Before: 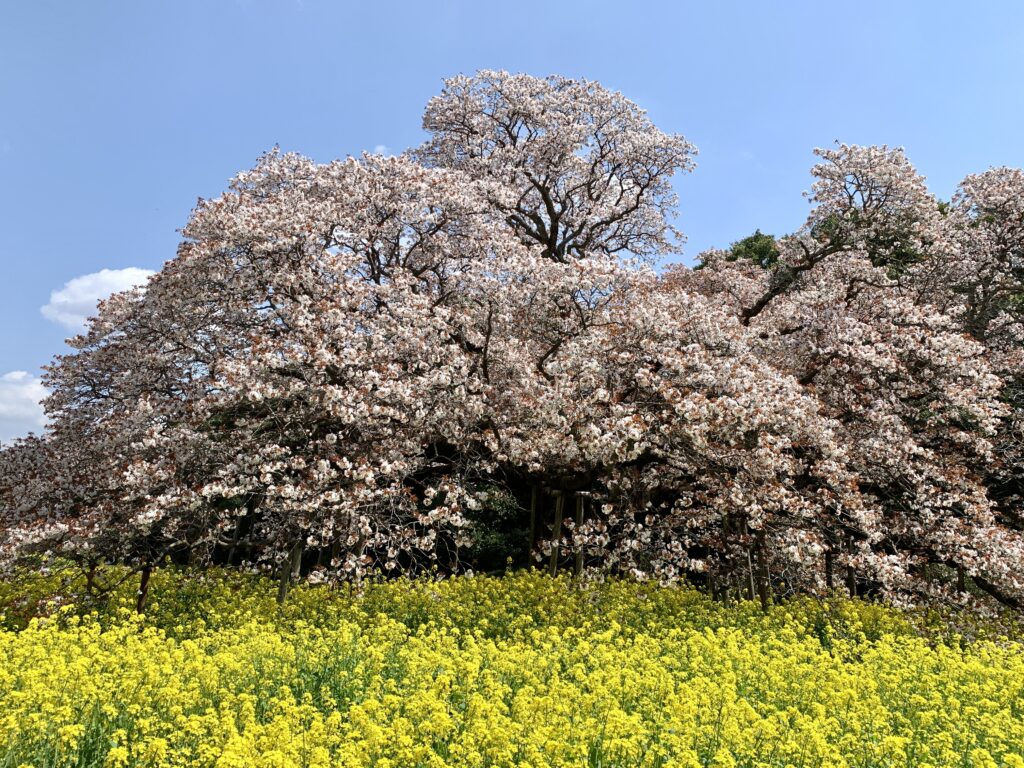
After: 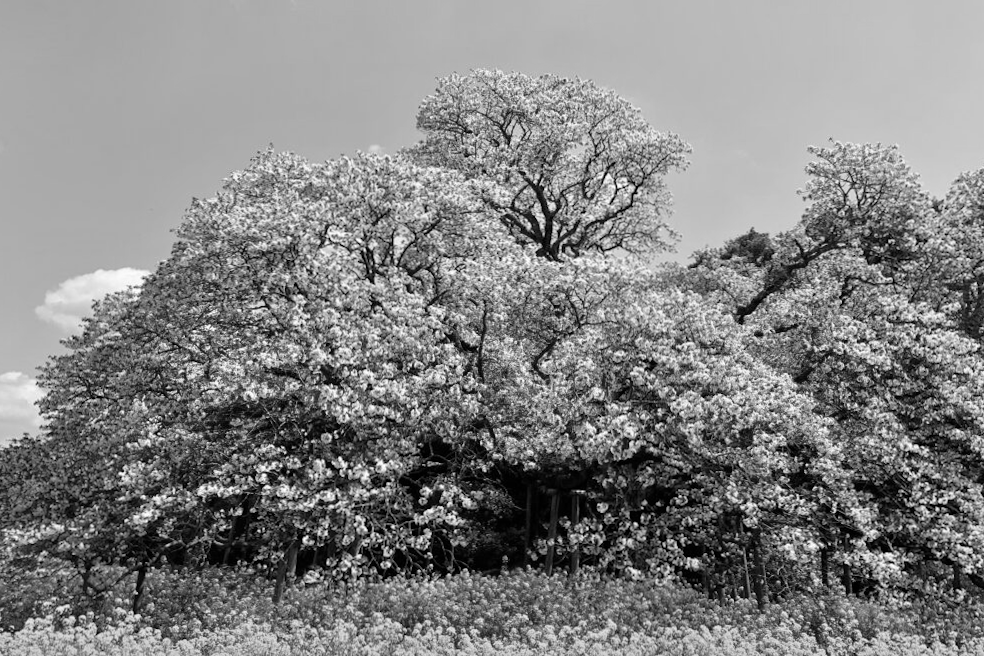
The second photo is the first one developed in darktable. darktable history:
crop and rotate: angle 0.2°, left 0.275%, right 3.127%, bottom 14.18%
monochrome: size 1
